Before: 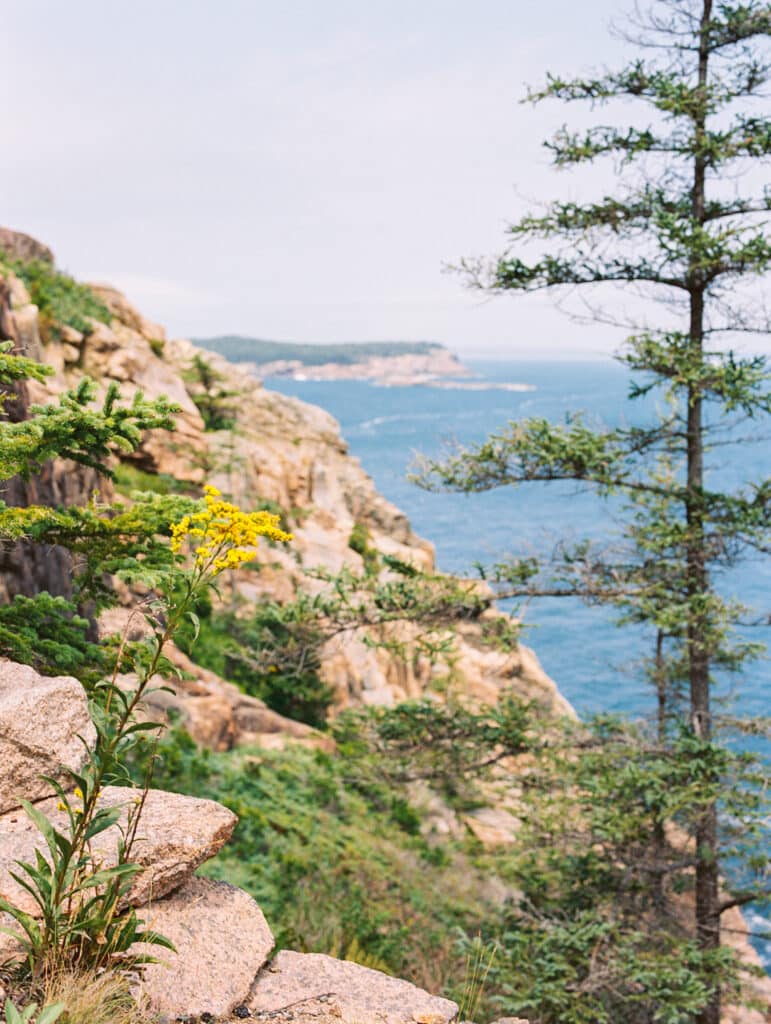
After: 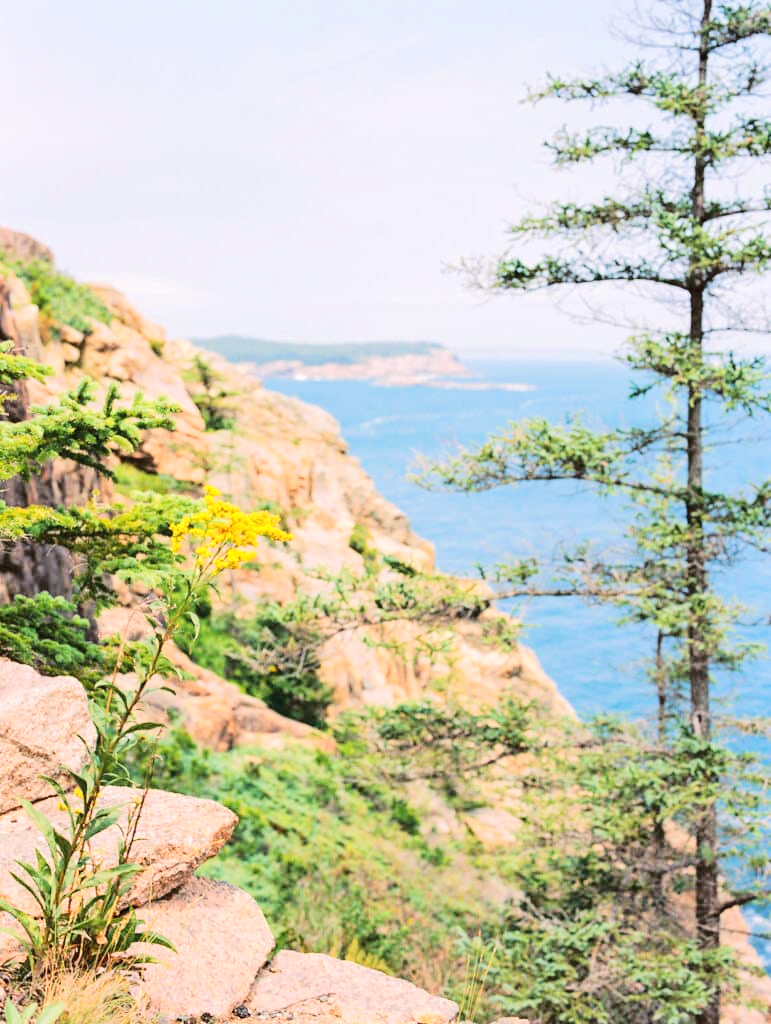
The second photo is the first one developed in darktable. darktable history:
tone equalizer: -7 EV 0.157 EV, -6 EV 0.595 EV, -5 EV 1.19 EV, -4 EV 1.34 EV, -3 EV 1.17 EV, -2 EV 0.6 EV, -1 EV 0.155 EV, edges refinement/feathering 500, mask exposure compensation -1.57 EV, preserve details no
